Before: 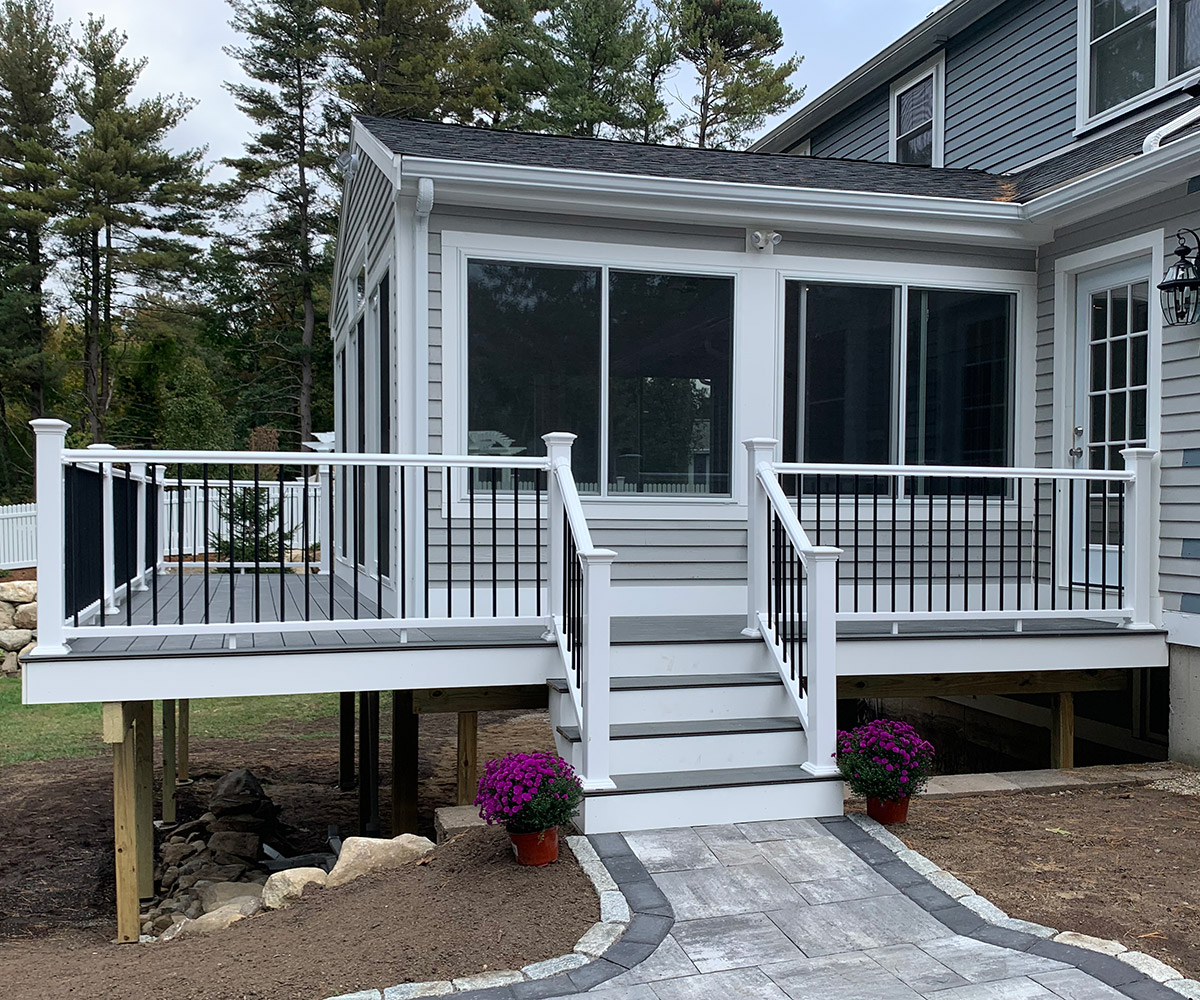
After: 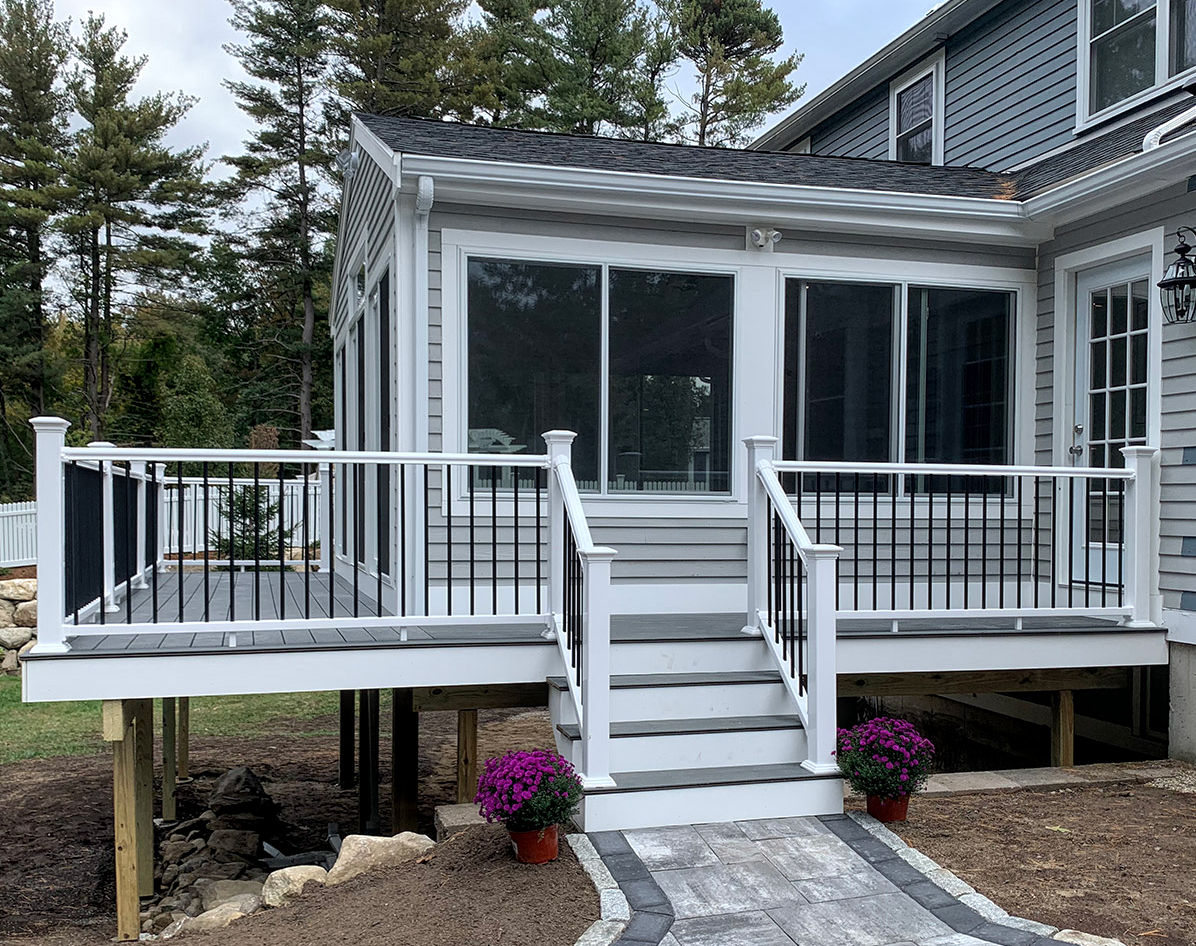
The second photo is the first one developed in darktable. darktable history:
crop: top 0.272%, right 0.261%, bottom 5.103%
local contrast: highlights 95%, shadows 85%, detail 160%, midtone range 0.2
